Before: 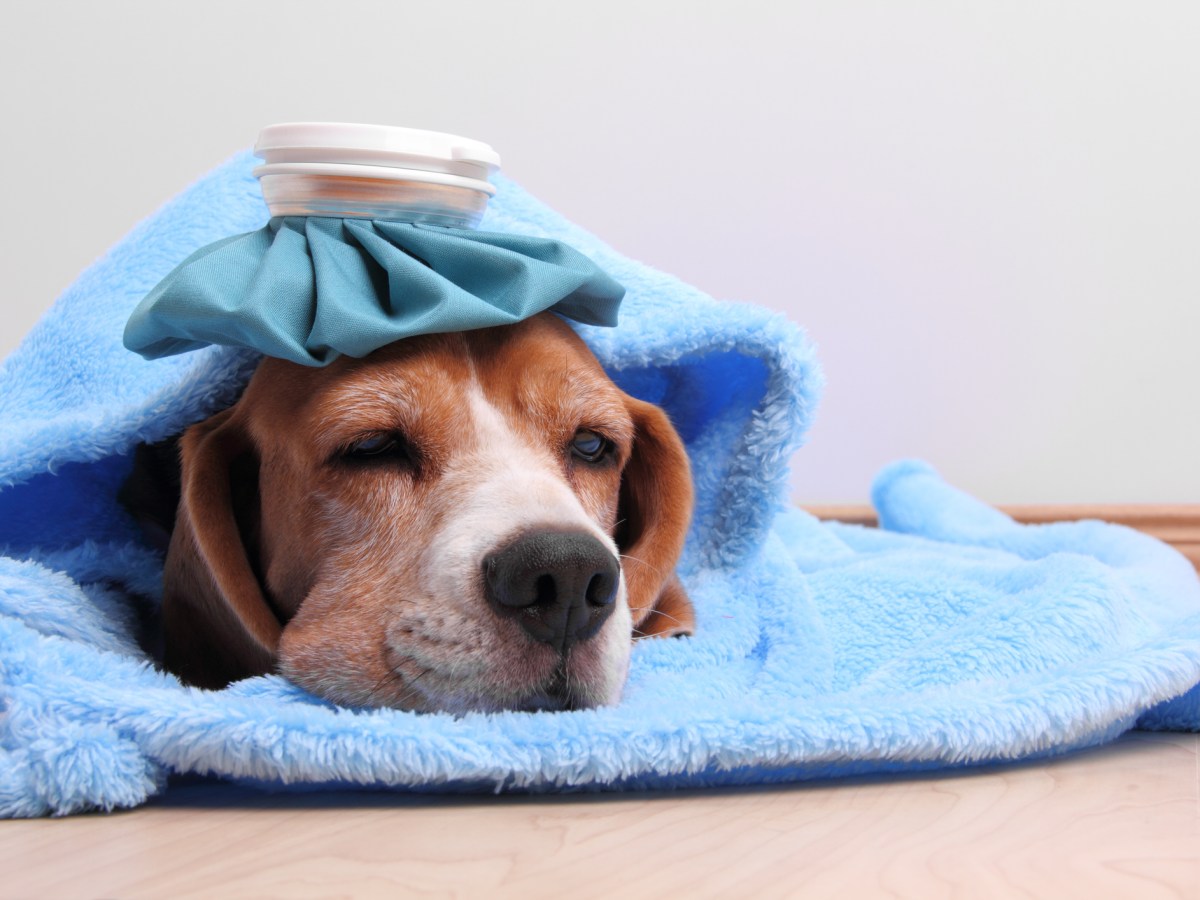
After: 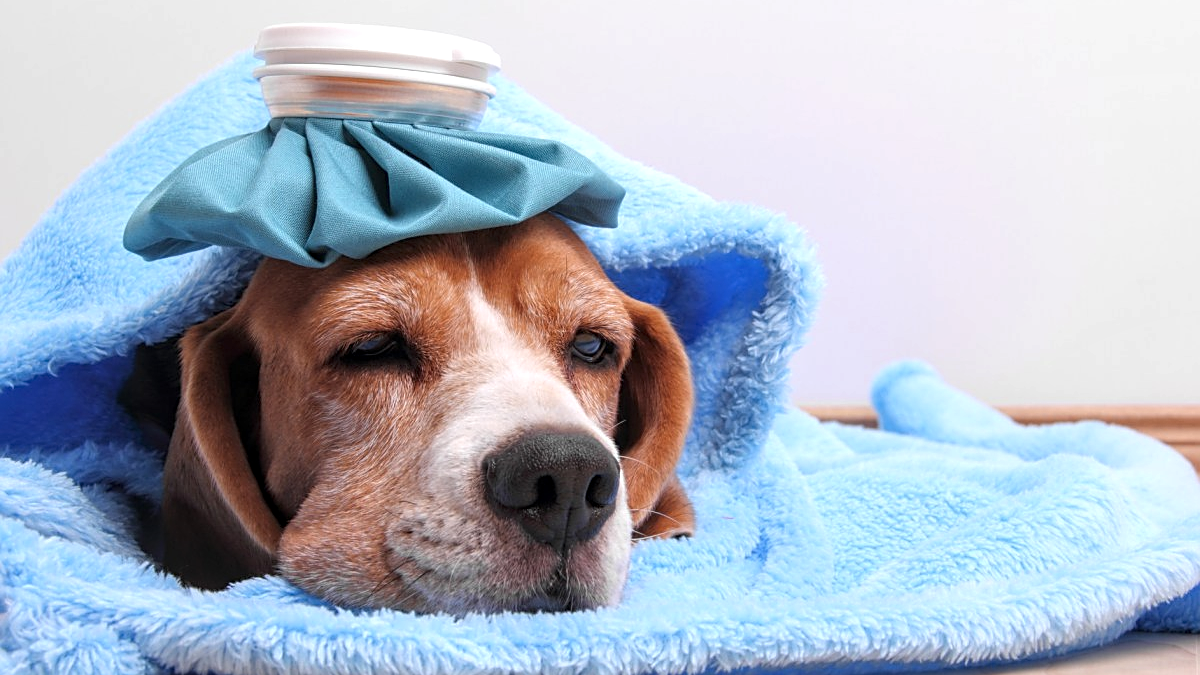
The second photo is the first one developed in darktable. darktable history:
local contrast: on, module defaults
crop: top 11.038%, bottom 13.962%
exposure: exposure 0.191 EV, compensate highlight preservation false
sharpen: on, module defaults
